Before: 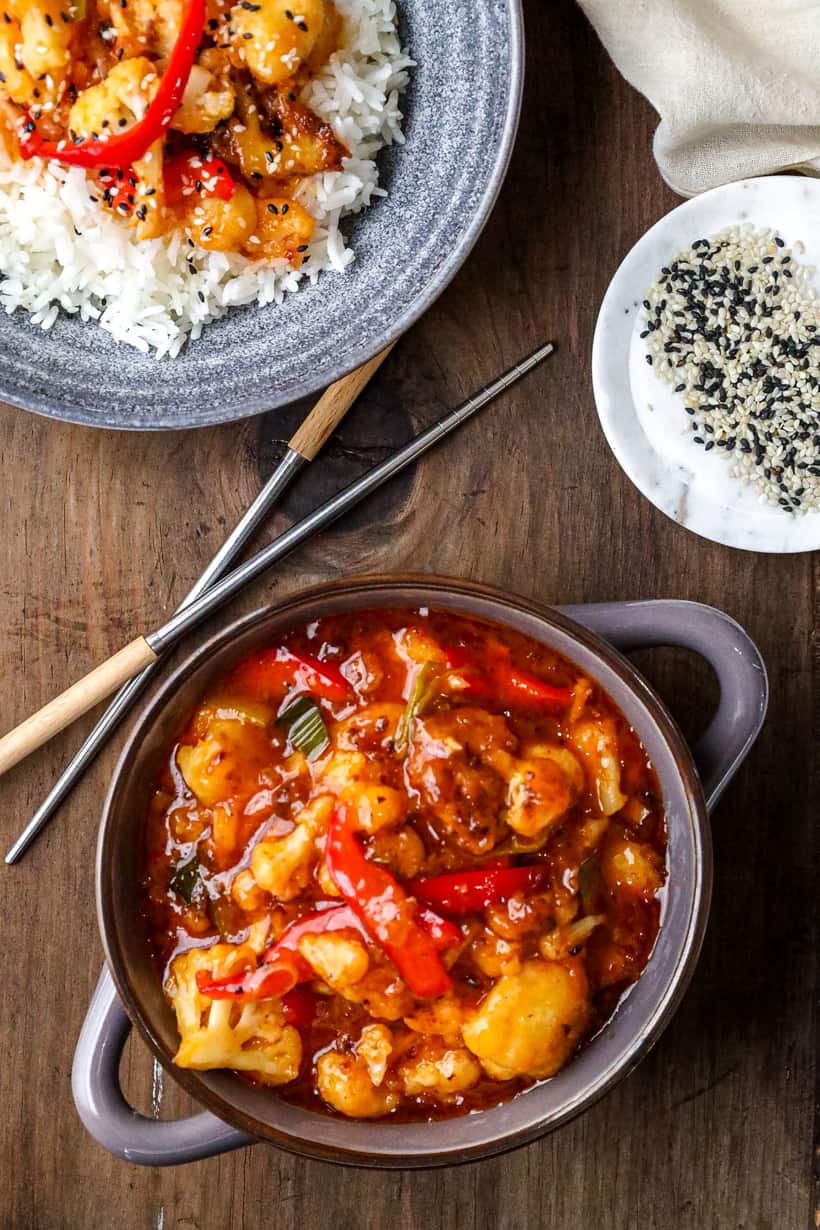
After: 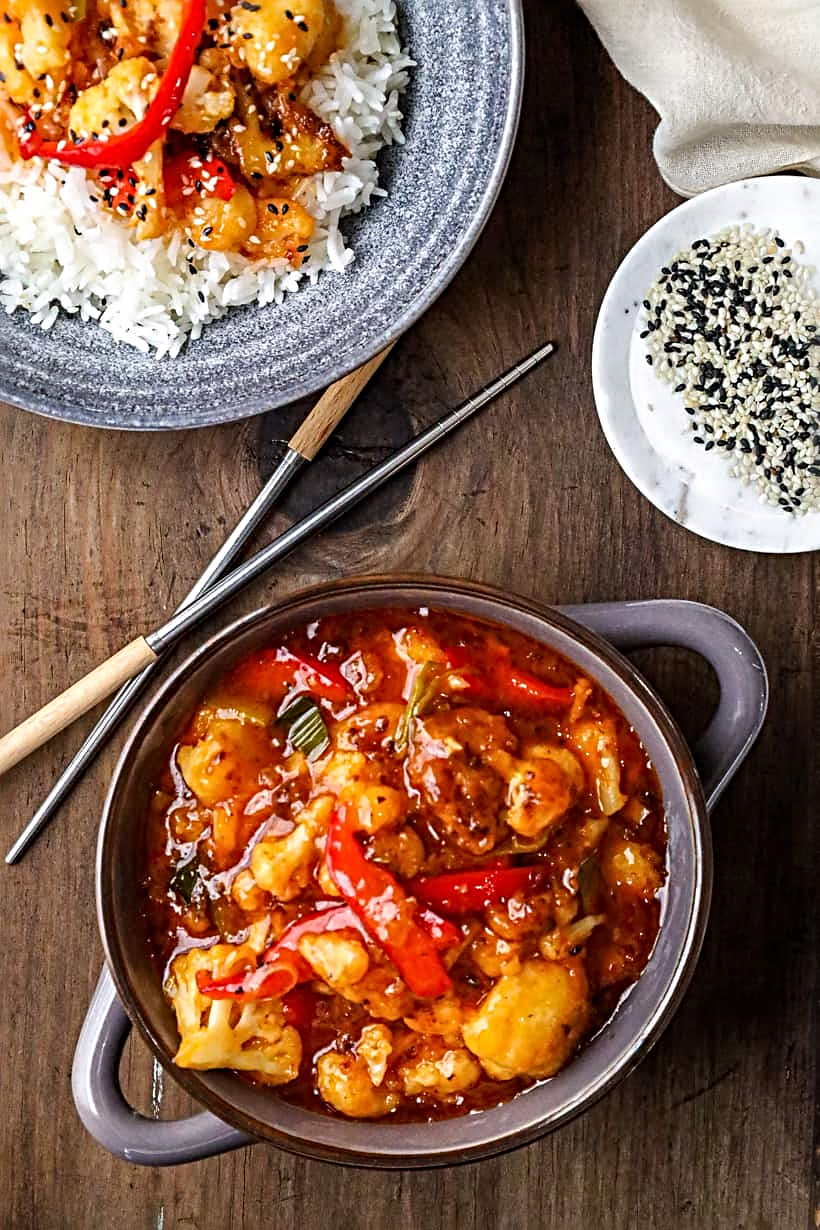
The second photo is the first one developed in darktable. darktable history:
tone equalizer: on, module defaults
sharpen: radius 4
